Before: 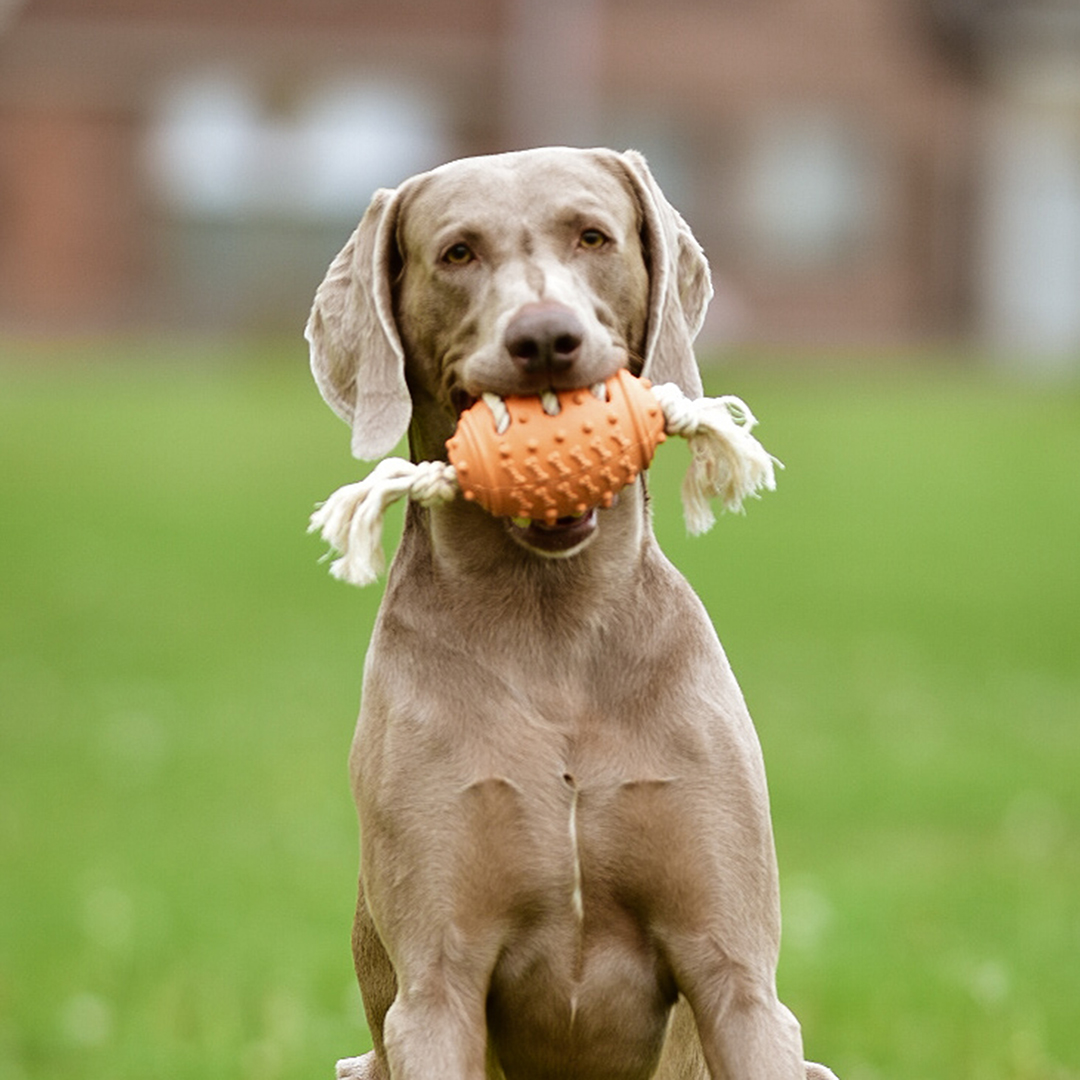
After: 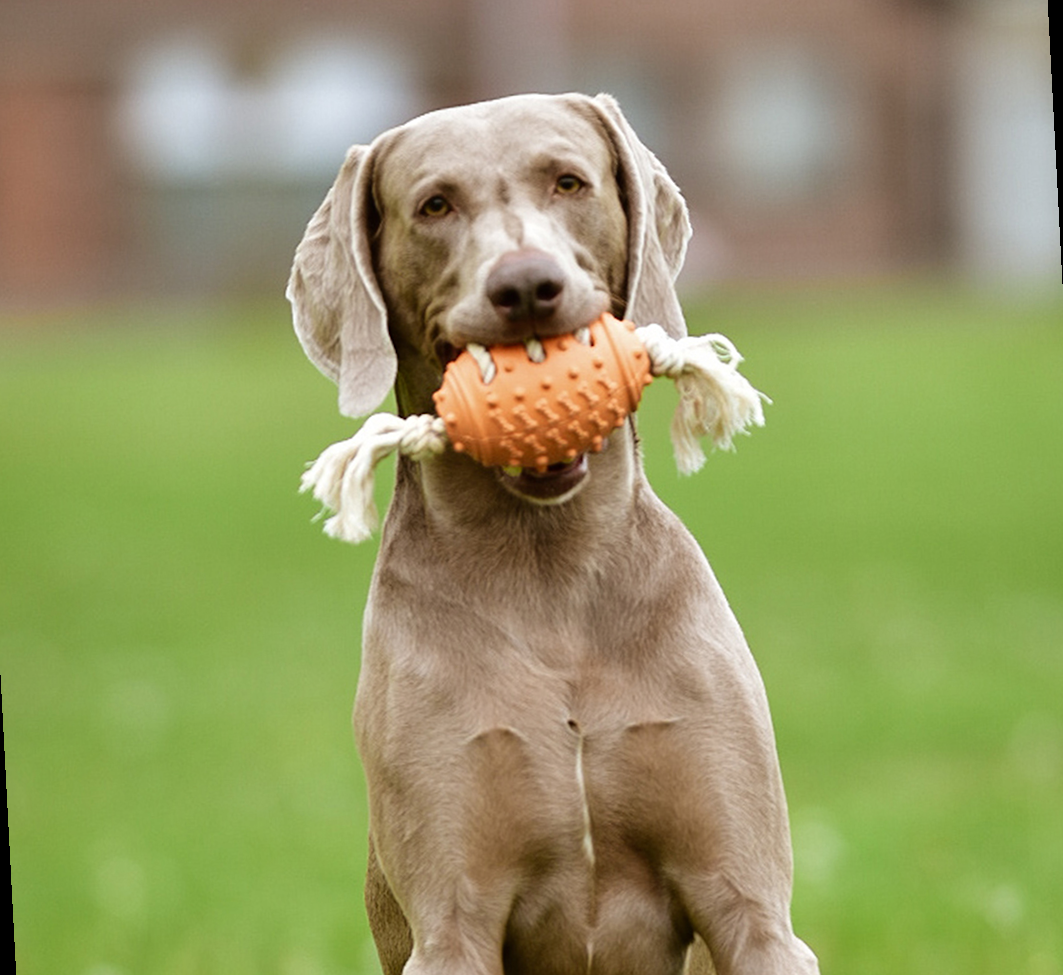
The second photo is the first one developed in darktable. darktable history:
tone curve: curves: ch0 [(0, 0) (0.003, 0.003) (0.011, 0.011) (0.025, 0.025) (0.044, 0.044) (0.069, 0.069) (0.1, 0.099) (0.136, 0.135) (0.177, 0.176) (0.224, 0.223) (0.277, 0.275) (0.335, 0.333) (0.399, 0.396) (0.468, 0.465) (0.543, 0.541) (0.623, 0.622) (0.709, 0.708) (0.801, 0.8) (0.898, 0.897) (1, 1)], preserve colors none
rotate and perspective: rotation -3°, crop left 0.031, crop right 0.968, crop top 0.07, crop bottom 0.93
tone equalizer: on, module defaults
